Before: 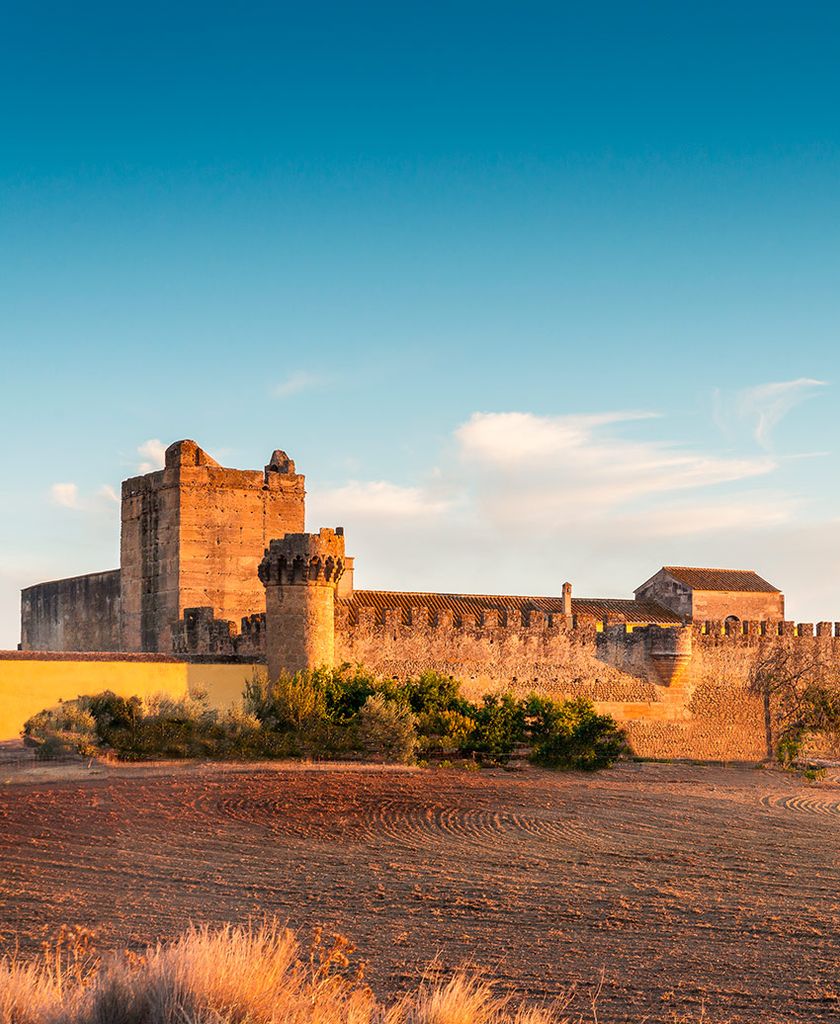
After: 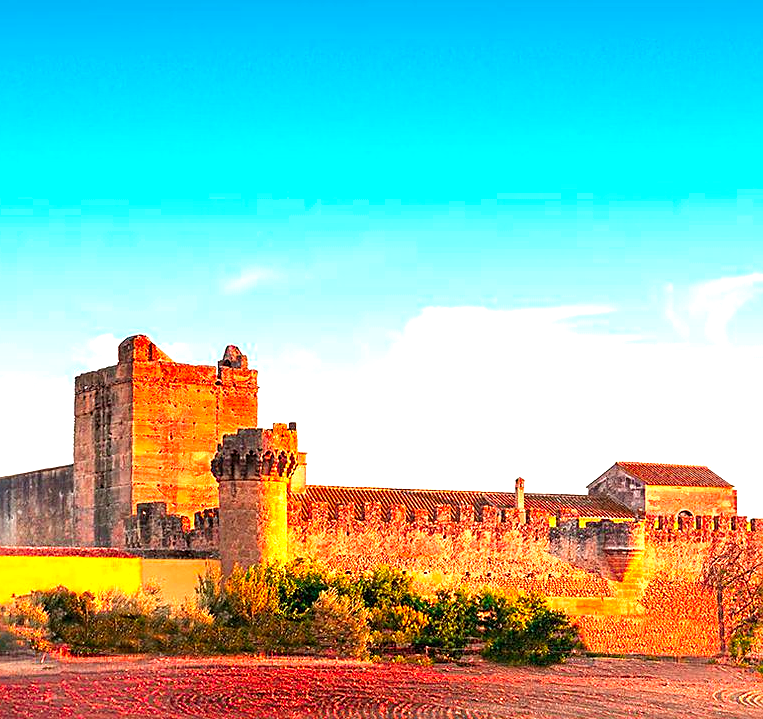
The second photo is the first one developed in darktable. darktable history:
levels: levels [0, 0.476, 0.951]
white balance: red 0.978, blue 0.999
color contrast: green-magenta contrast 1.73, blue-yellow contrast 1.15
color balance rgb: perceptual saturation grading › global saturation 10%, global vibrance 10%
crop: left 5.596%, top 10.314%, right 3.534%, bottom 19.395%
exposure: black level correction 0, exposure 0.953 EV, compensate exposure bias true, compensate highlight preservation false
sharpen: on, module defaults
